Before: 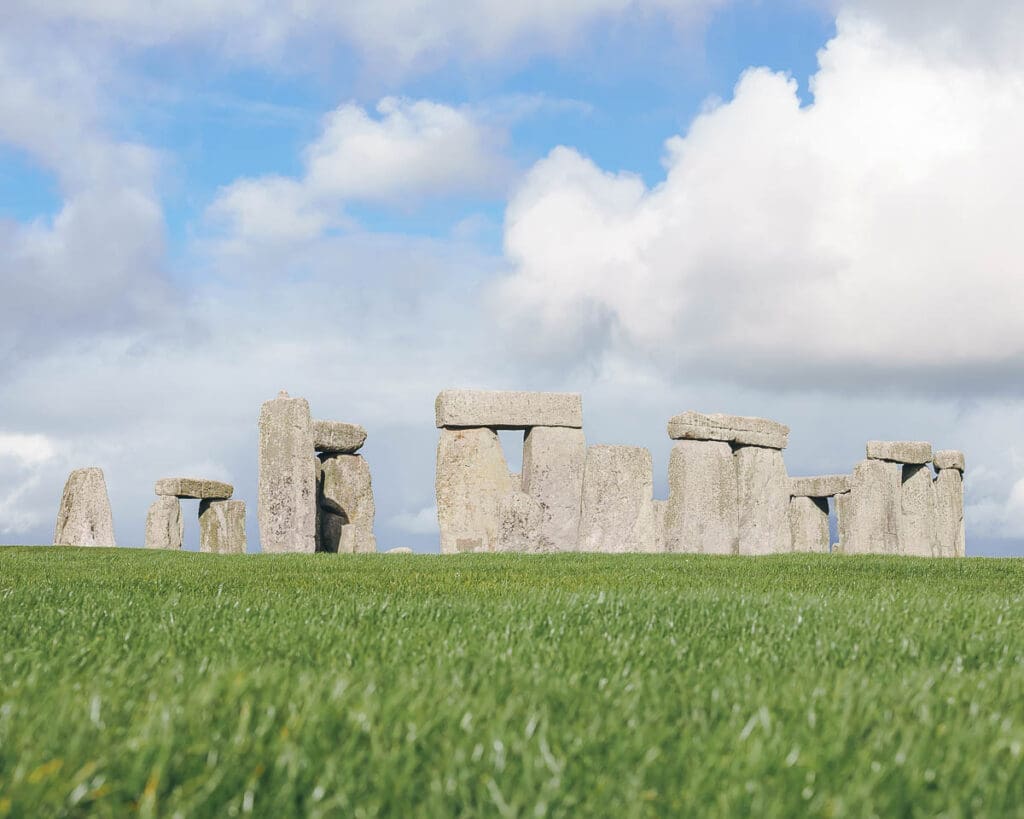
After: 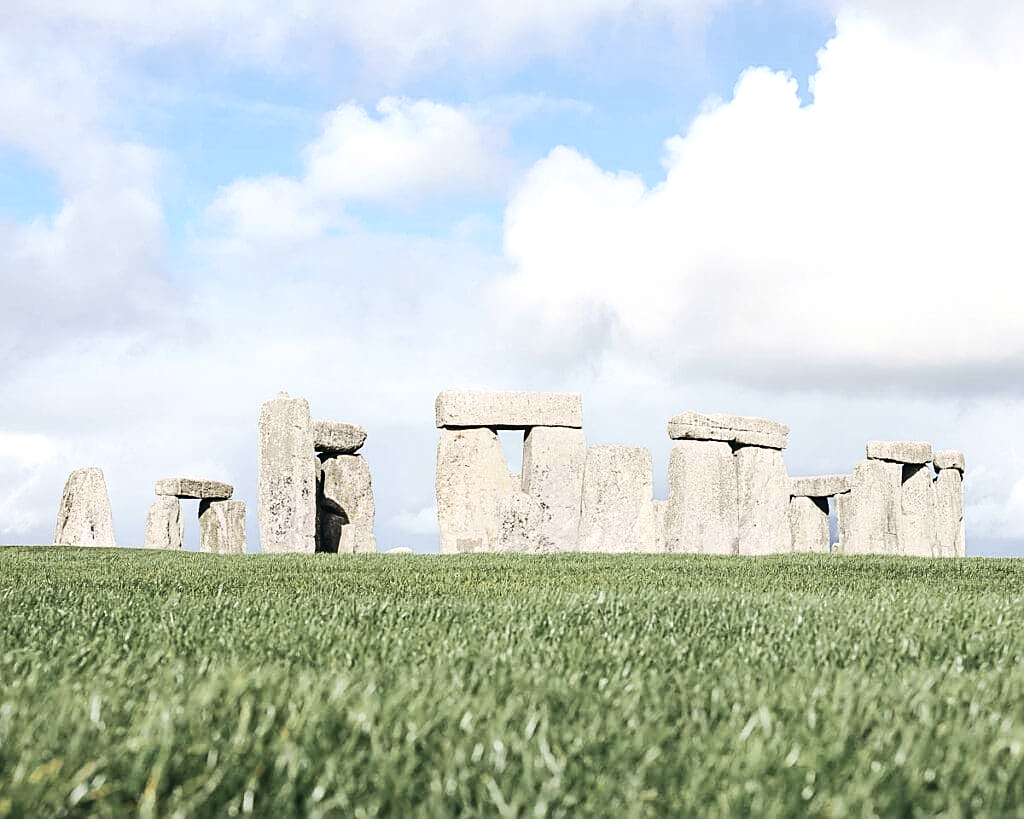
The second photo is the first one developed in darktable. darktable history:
tone equalizer: -8 EV -0.417 EV, -7 EV -0.389 EV, -6 EV -0.333 EV, -5 EV -0.222 EV, -3 EV 0.222 EV, -2 EV 0.333 EV, -1 EV 0.389 EV, +0 EV 0.417 EV, edges refinement/feathering 500, mask exposure compensation -1.57 EV, preserve details no
contrast brightness saturation: contrast 0.25, saturation -0.31
sharpen: on, module defaults
